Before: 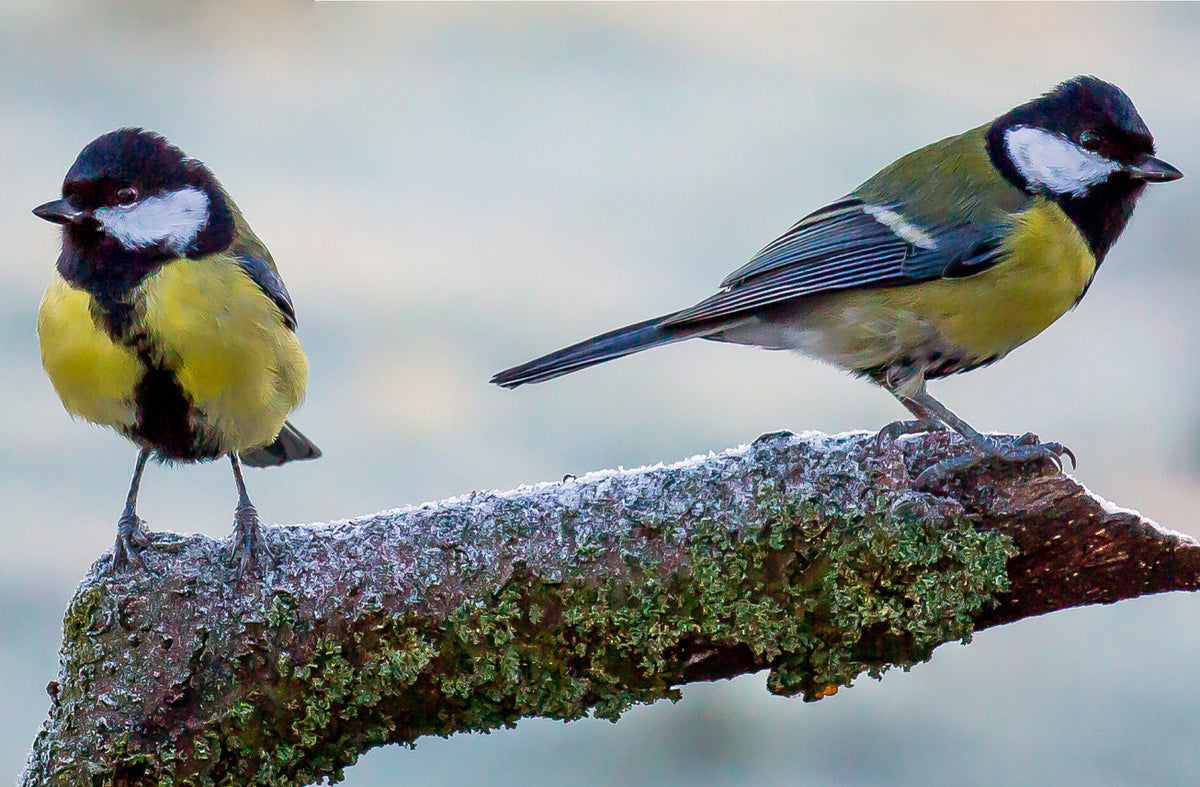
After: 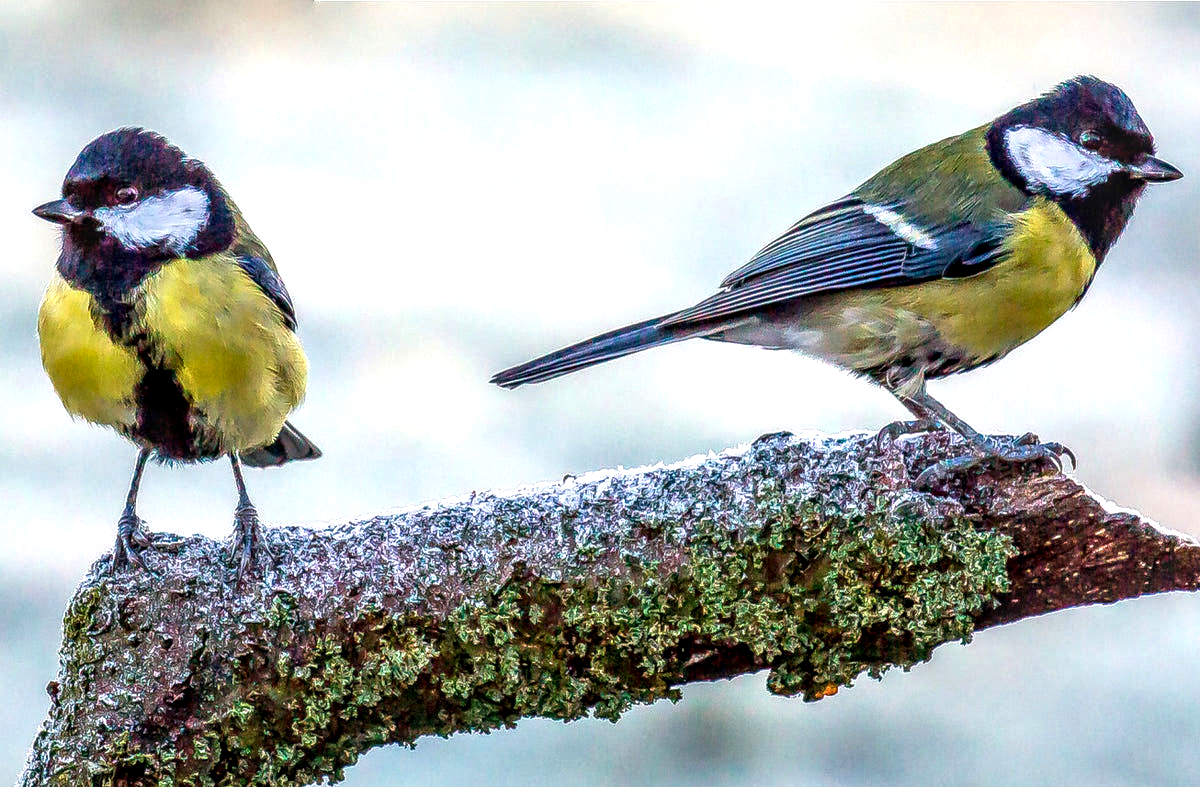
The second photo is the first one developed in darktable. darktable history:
local contrast: highlights 0%, shadows 0%, detail 182%
exposure: black level correction 0, exposure 0.7 EV, compensate exposure bias true, compensate highlight preservation false
